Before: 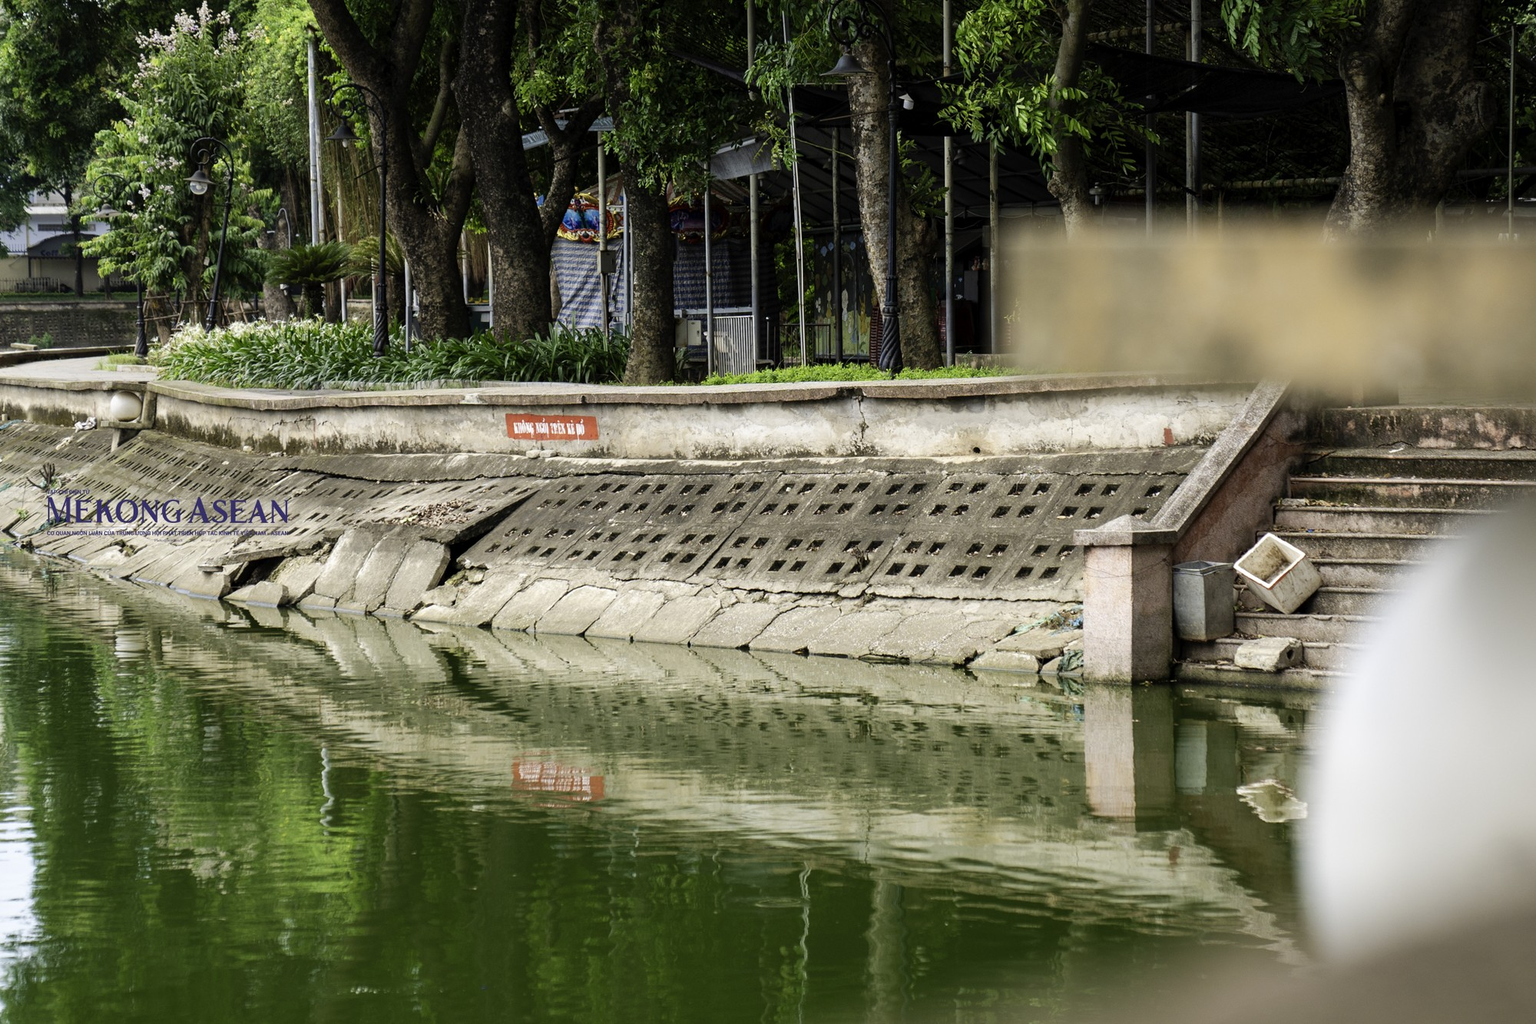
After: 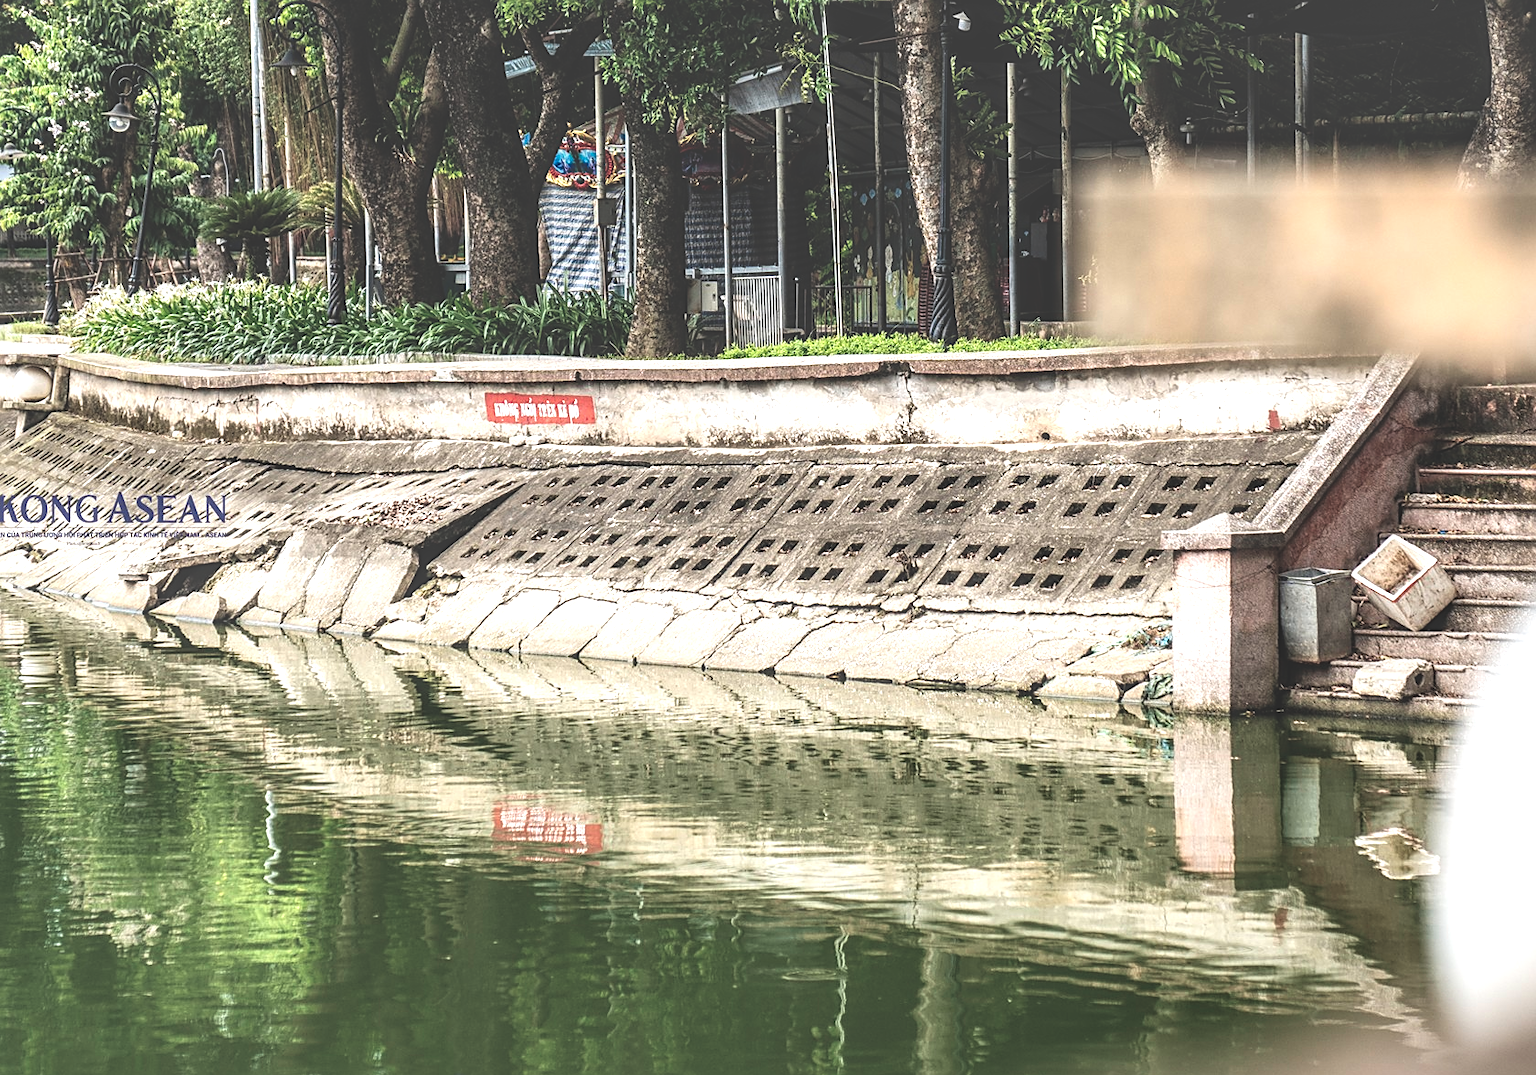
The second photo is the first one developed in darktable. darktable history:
local contrast: highlights 19%, detail 186%
exposure: black level correction -0.087, compensate highlight preservation false
crop: left 6.446%, top 8.188%, right 9.538%, bottom 3.548%
rgb curve: curves: ch0 [(0, 0) (0.078, 0.051) (0.929, 0.956) (1, 1)], compensate middle gray true
sharpen: on, module defaults
